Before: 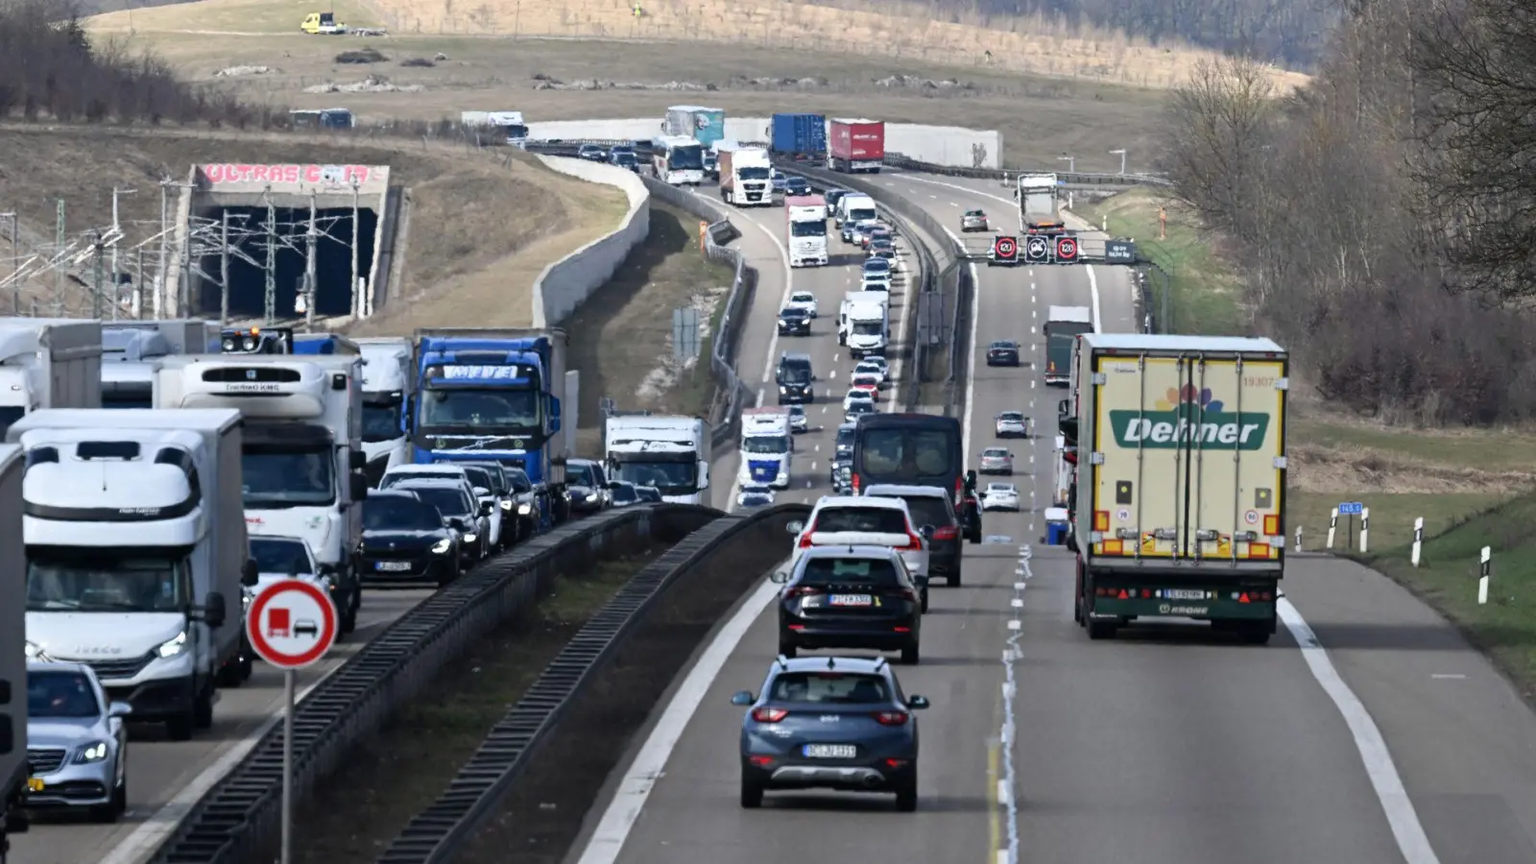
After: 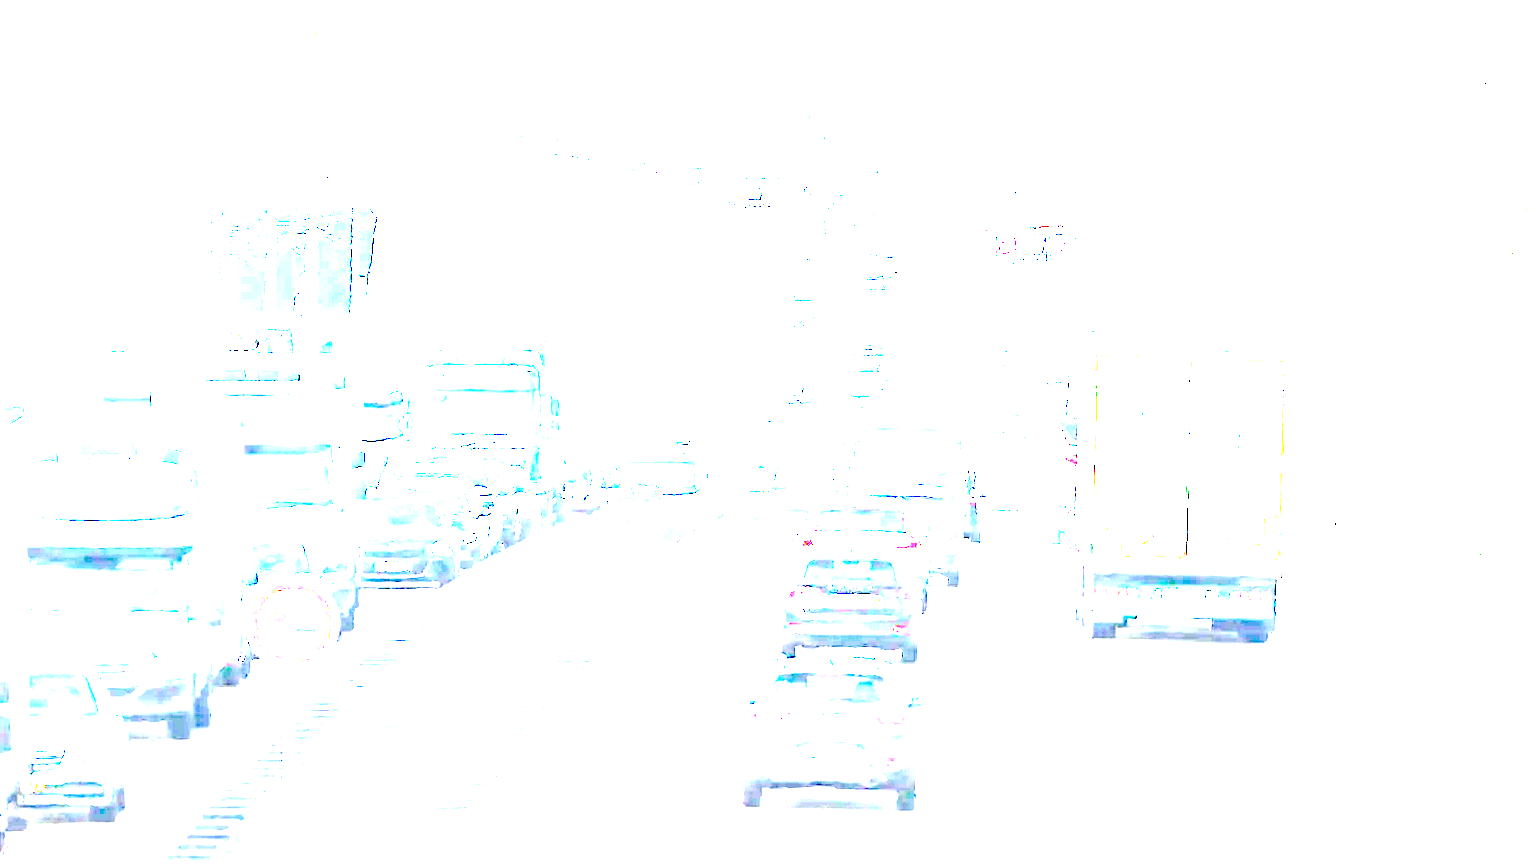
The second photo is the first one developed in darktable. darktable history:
exposure: exposure 7.993 EV, compensate highlight preservation false
